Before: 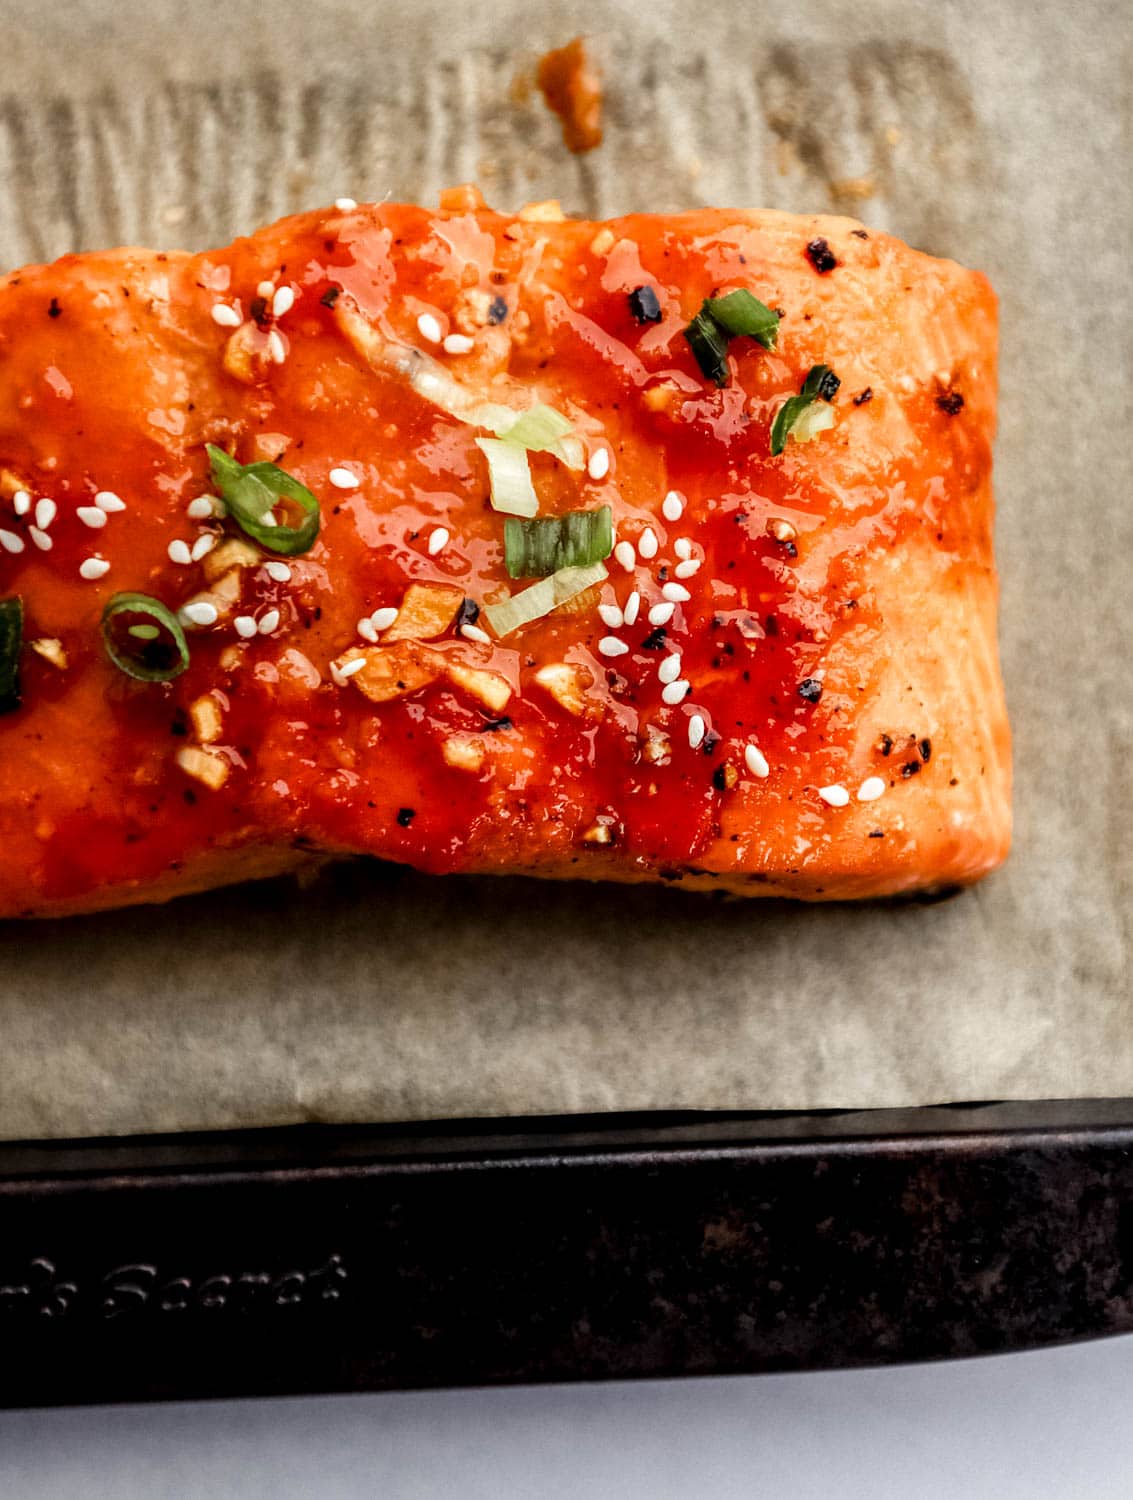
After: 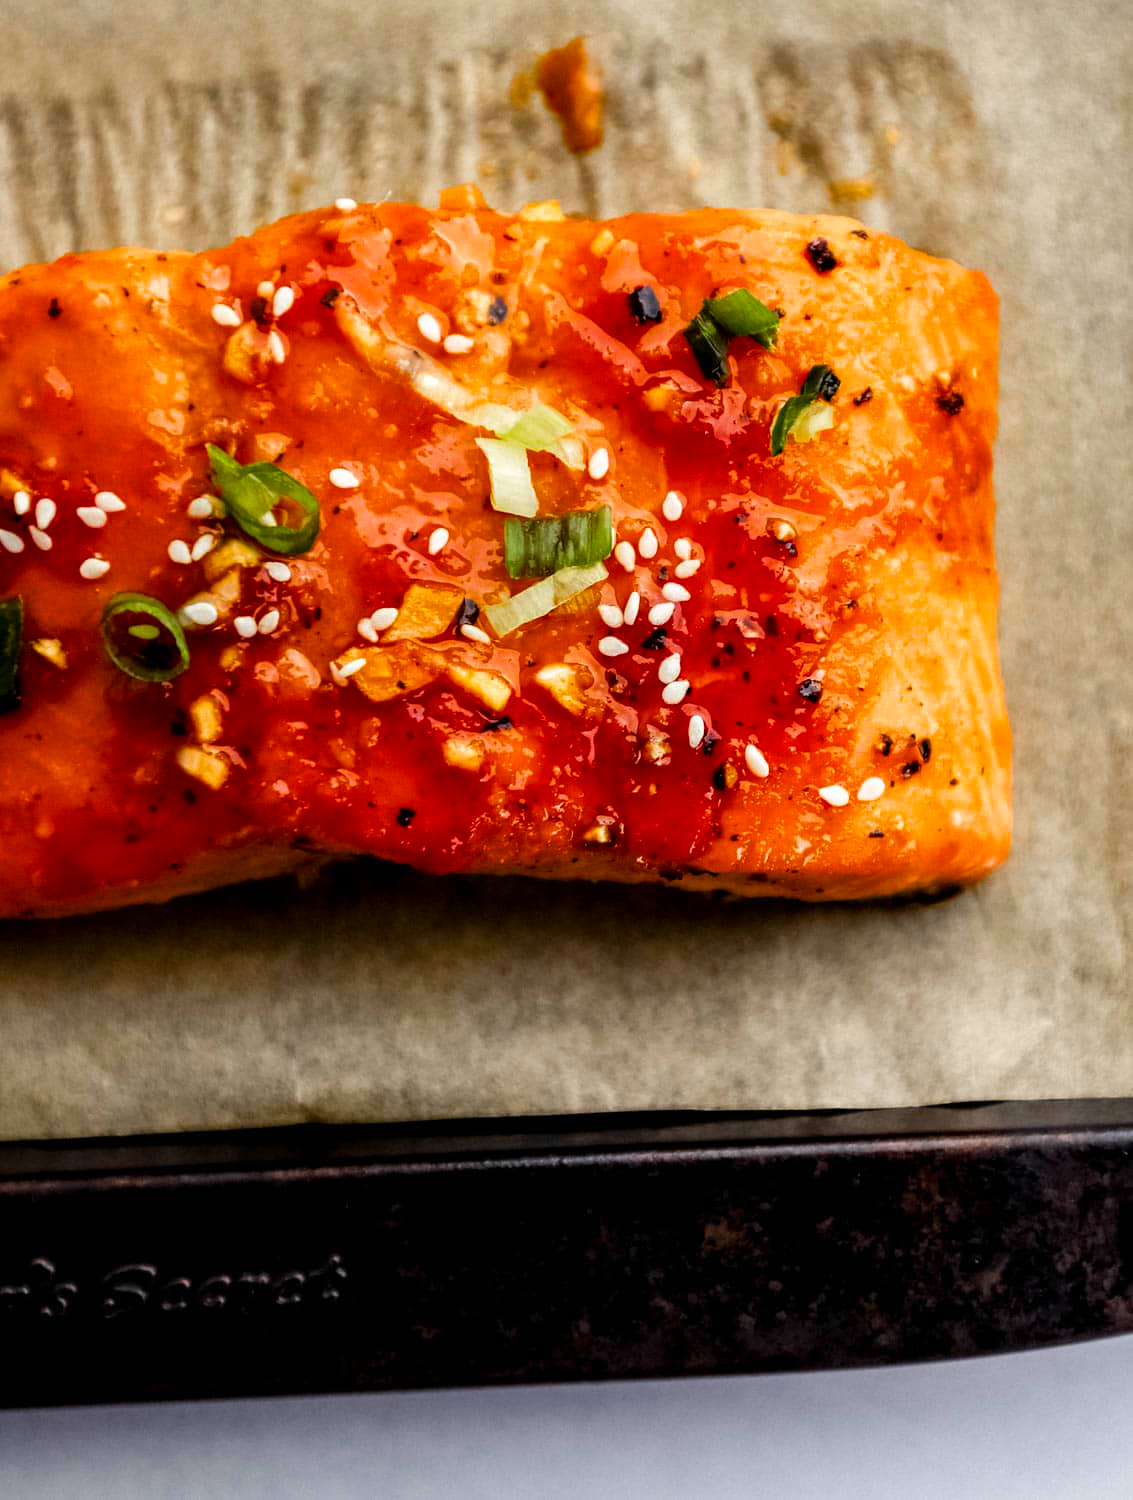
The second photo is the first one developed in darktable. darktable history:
color balance rgb: perceptual saturation grading › global saturation 30.723%, global vibrance 20%
